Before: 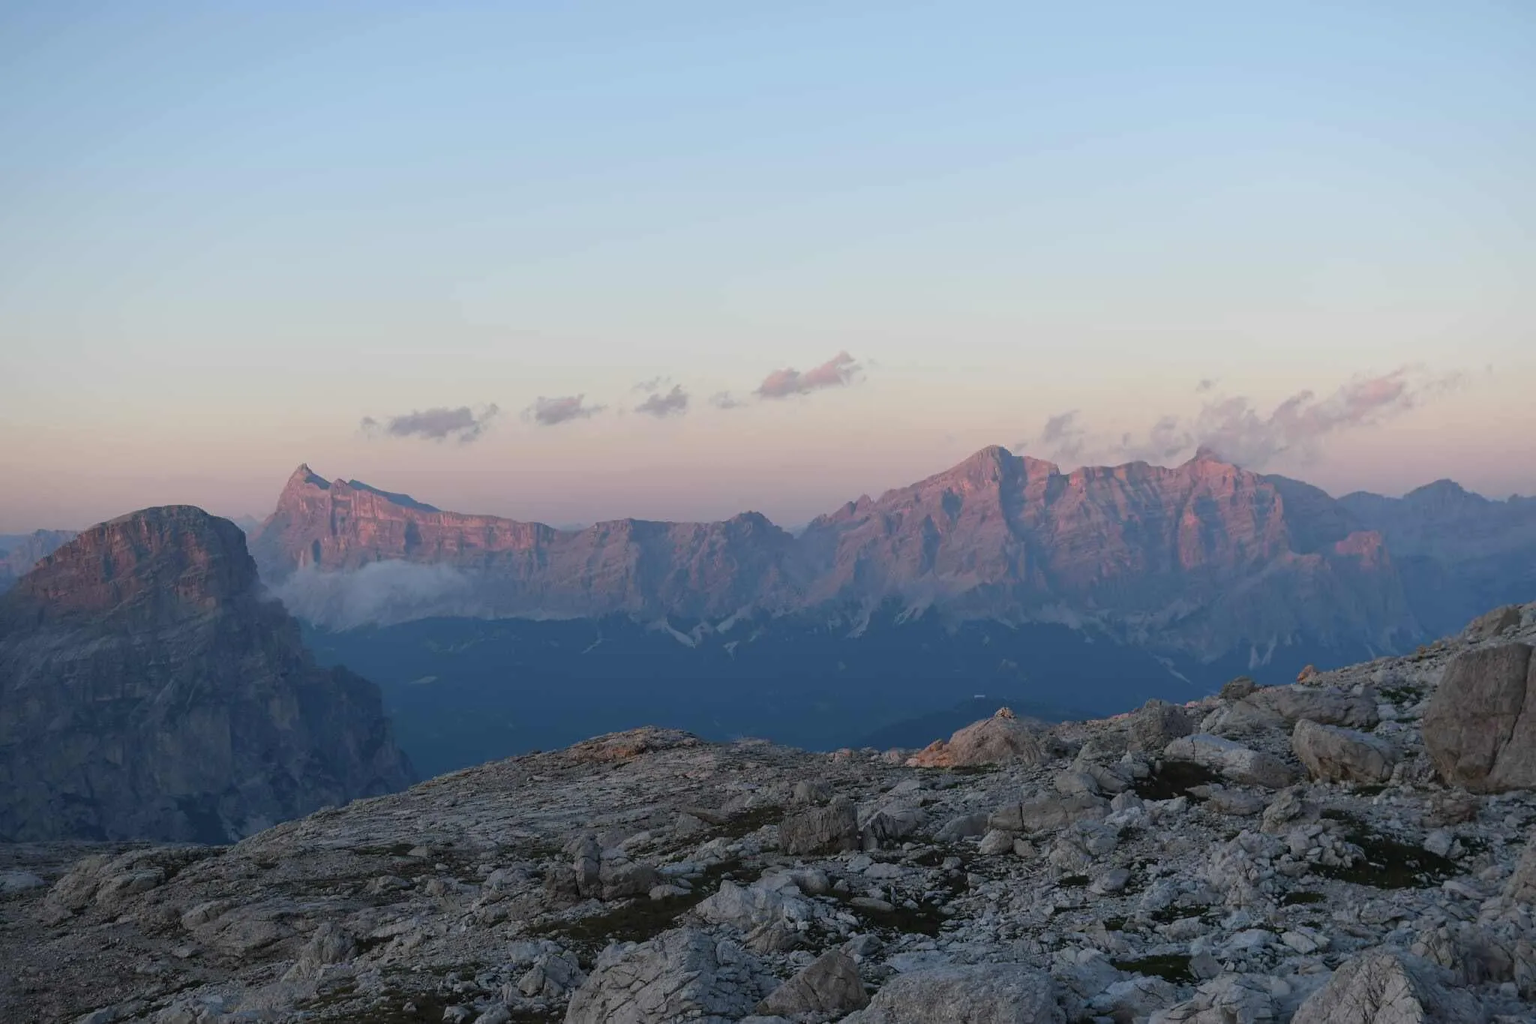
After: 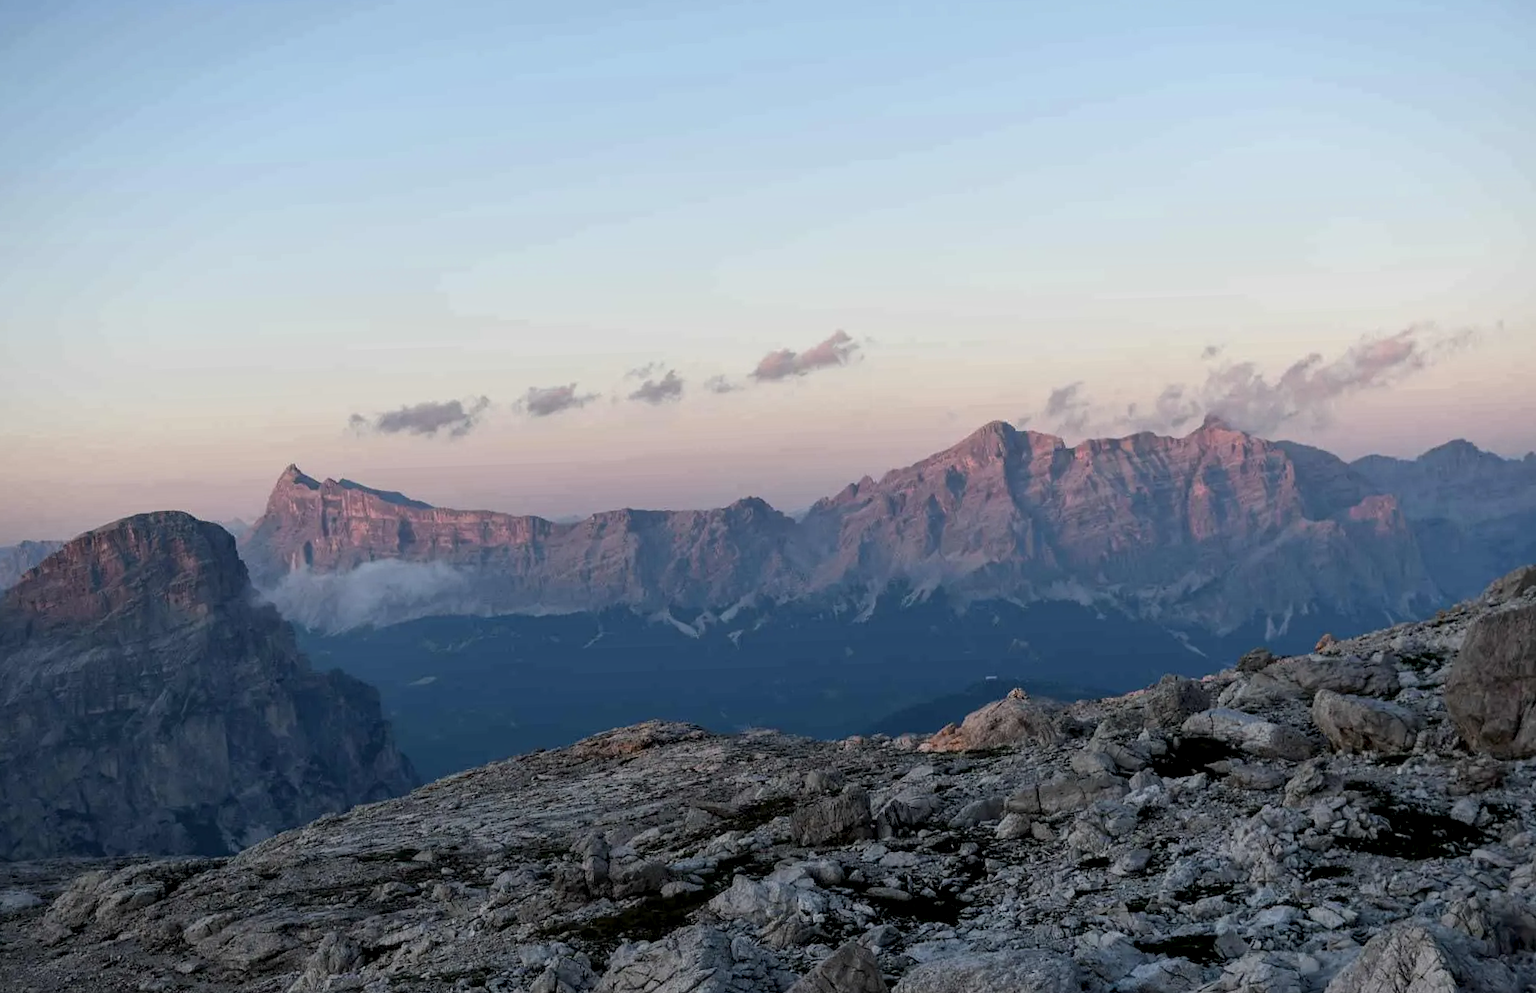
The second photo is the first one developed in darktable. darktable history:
local contrast: highlights 60%, shadows 60%, detail 160%
rotate and perspective: rotation -2°, crop left 0.022, crop right 0.978, crop top 0.049, crop bottom 0.951
